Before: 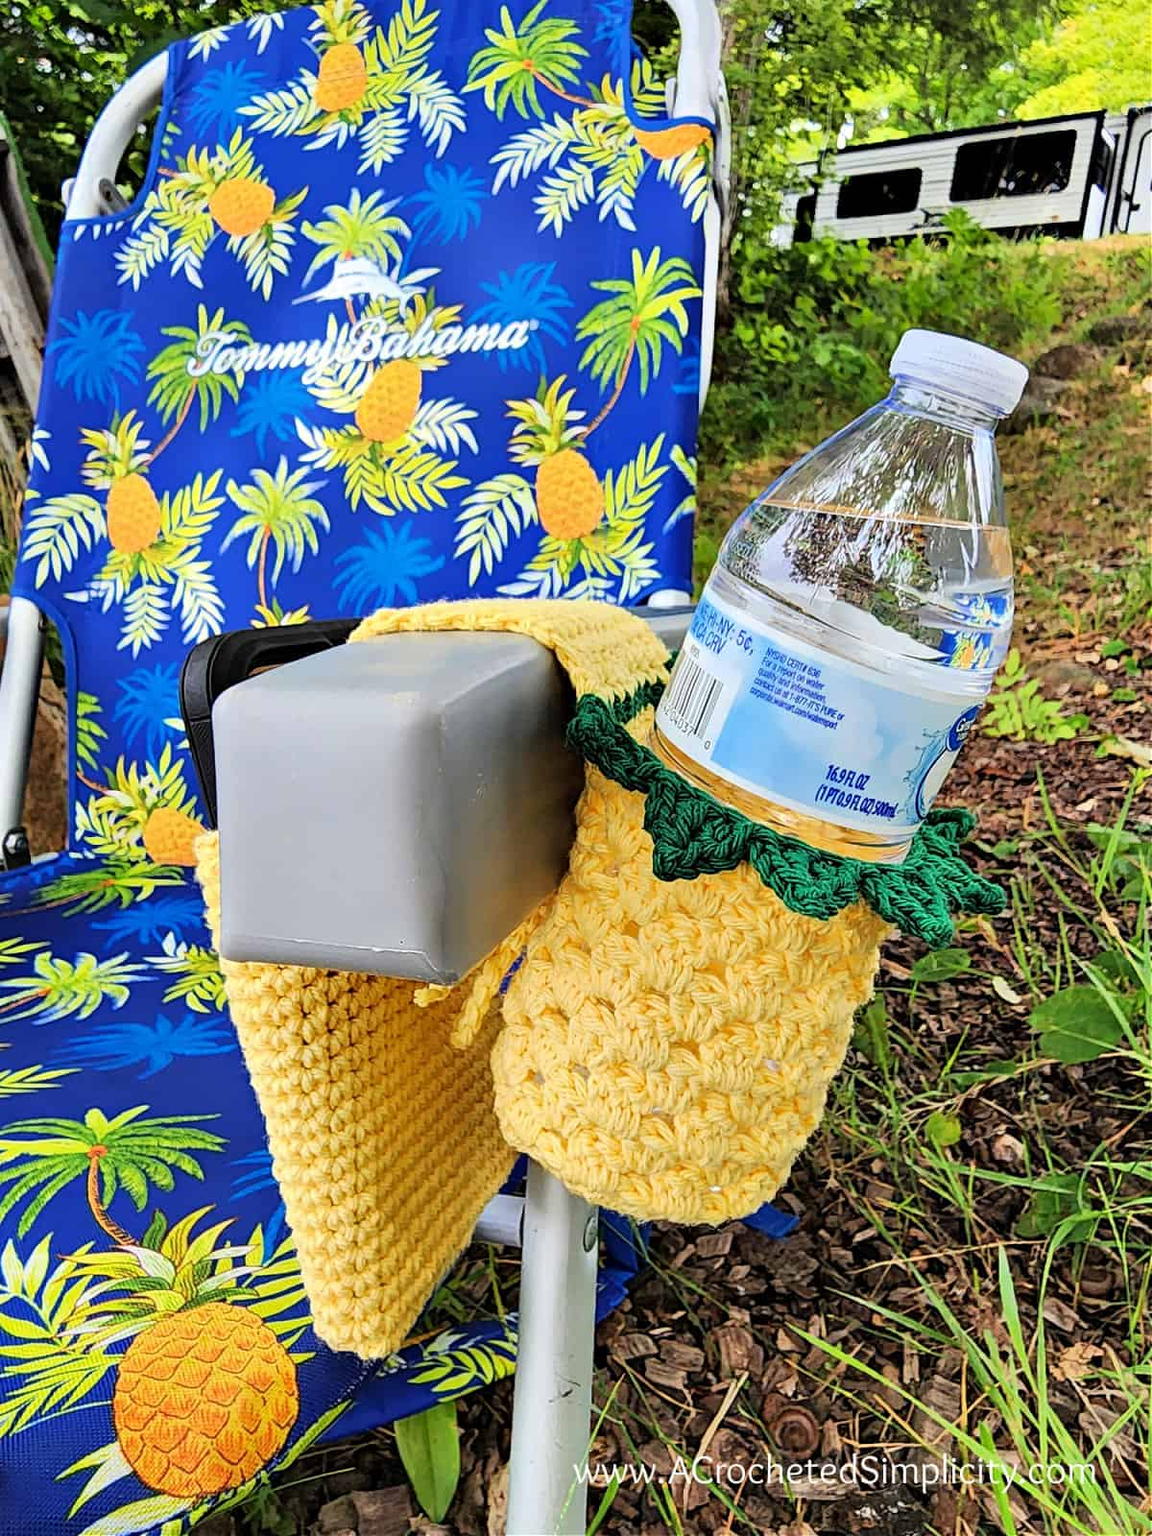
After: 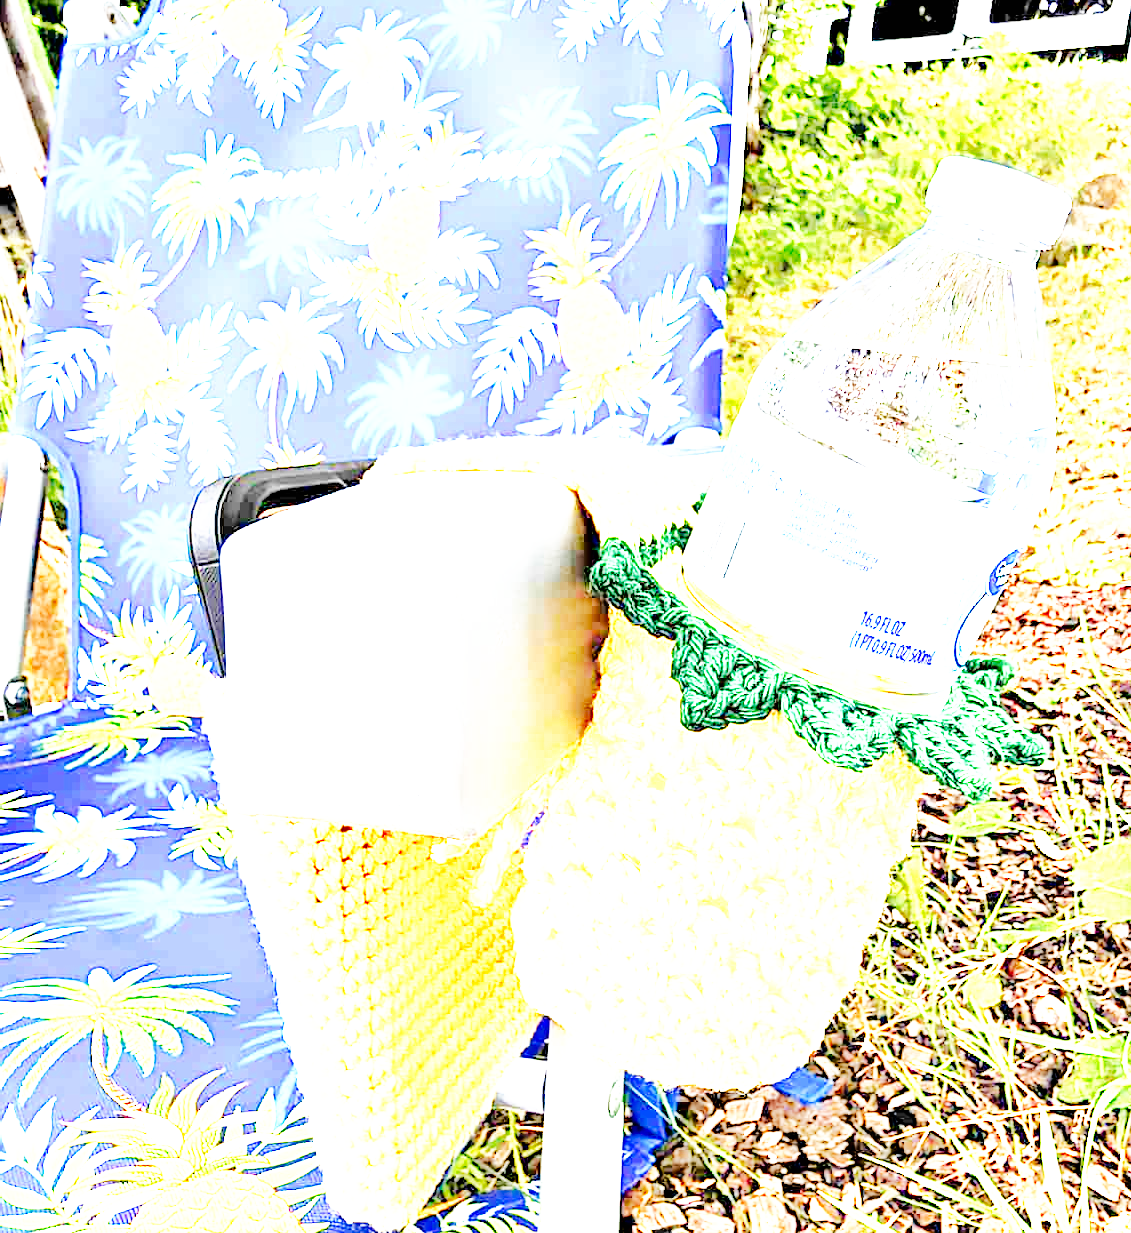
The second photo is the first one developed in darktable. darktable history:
tone equalizer: -7 EV 0.15 EV, -6 EV 0.6 EV, -5 EV 1.15 EV, -4 EV 1.33 EV, -3 EV 1.15 EV, -2 EV 0.6 EV, -1 EV 0.15 EV, mask exposure compensation -0.5 EV
crop and rotate: angle 0.03°, top 11.643%, right 5.651%, bottom 11.189%
exposure: black level correction 0.001, exposure 2.607 EV, compensate exposure bias true, compensate highlight preservation false
base curve: curves: ch0 [(0, 0) (0.007, 0.004) (0.027, 0.03) (0.046, 0.07) (0.207, 0.54) (0.442, 0.872) (0.673, 0.972) (1, 1)], preserve colors none
